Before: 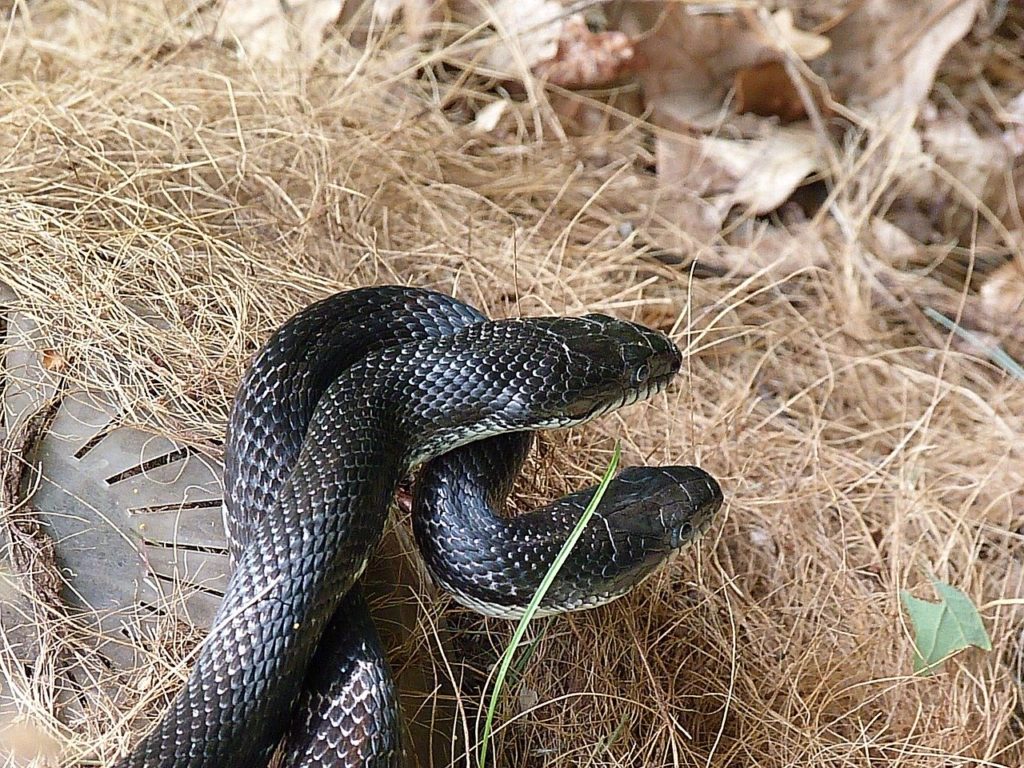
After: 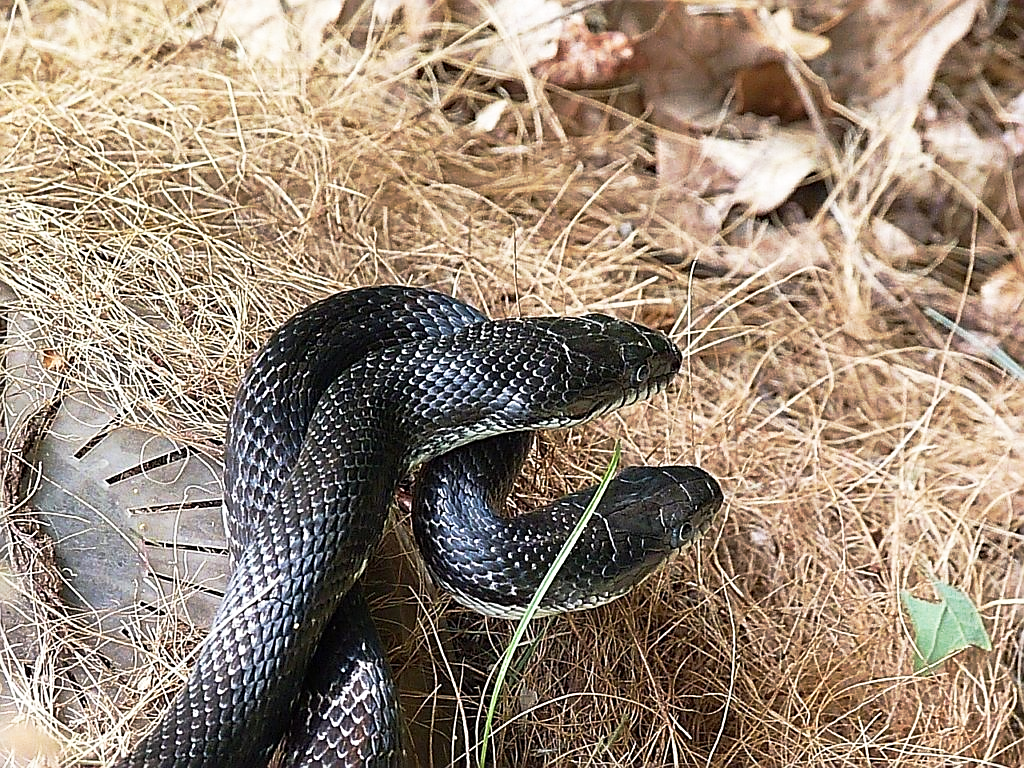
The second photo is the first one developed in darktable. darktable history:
base curve: curves: ch0 [(0, 0) (0.257, 0.25) (0.482, 0.586) (0.757, 0.871) (1, 1)], preserve colors none
sharpen: on, module defaults
